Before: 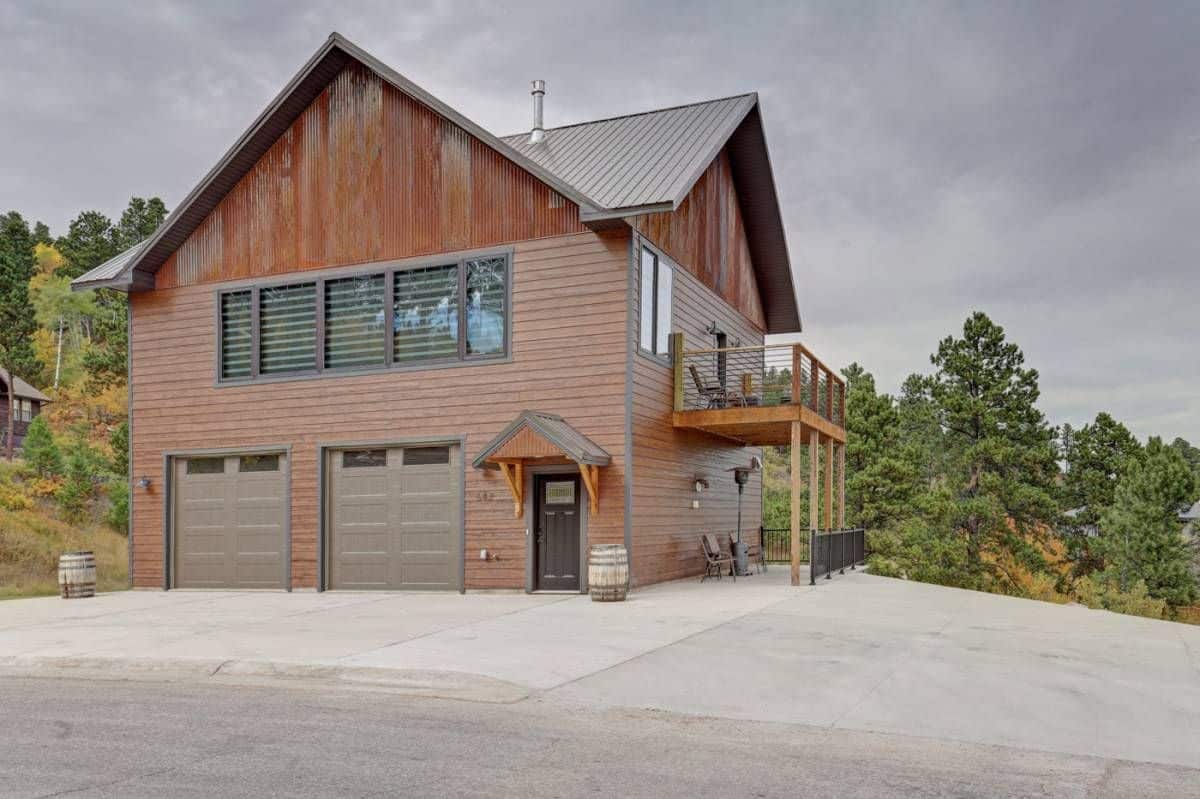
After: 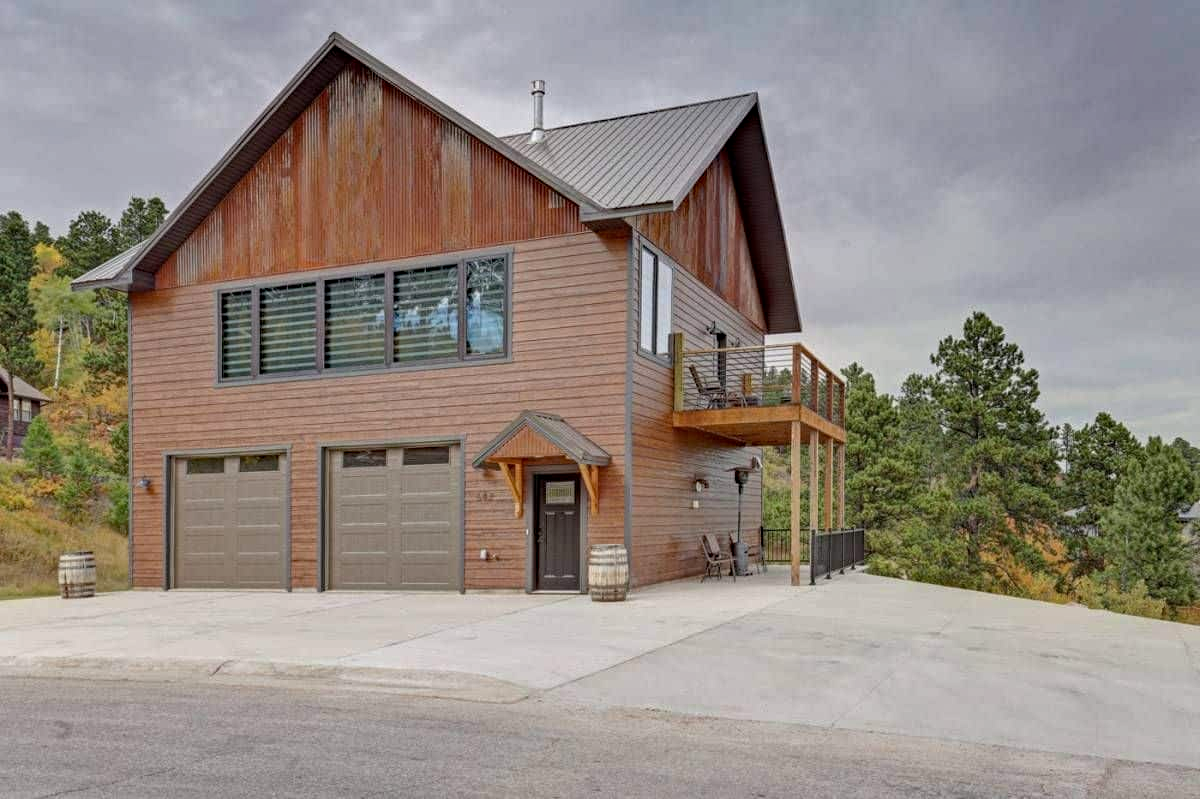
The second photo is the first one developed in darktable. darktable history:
haze removal: compatibility mode true, adaptive false
contrast equalizer: y [[0.5, 0.5, 0.5, 0.512, 0.552, 0.62], [0.5 ×6], [0.5 ×4, 0.504, 0.553], [0 ×6], [0 ×6]], mix 0.317
